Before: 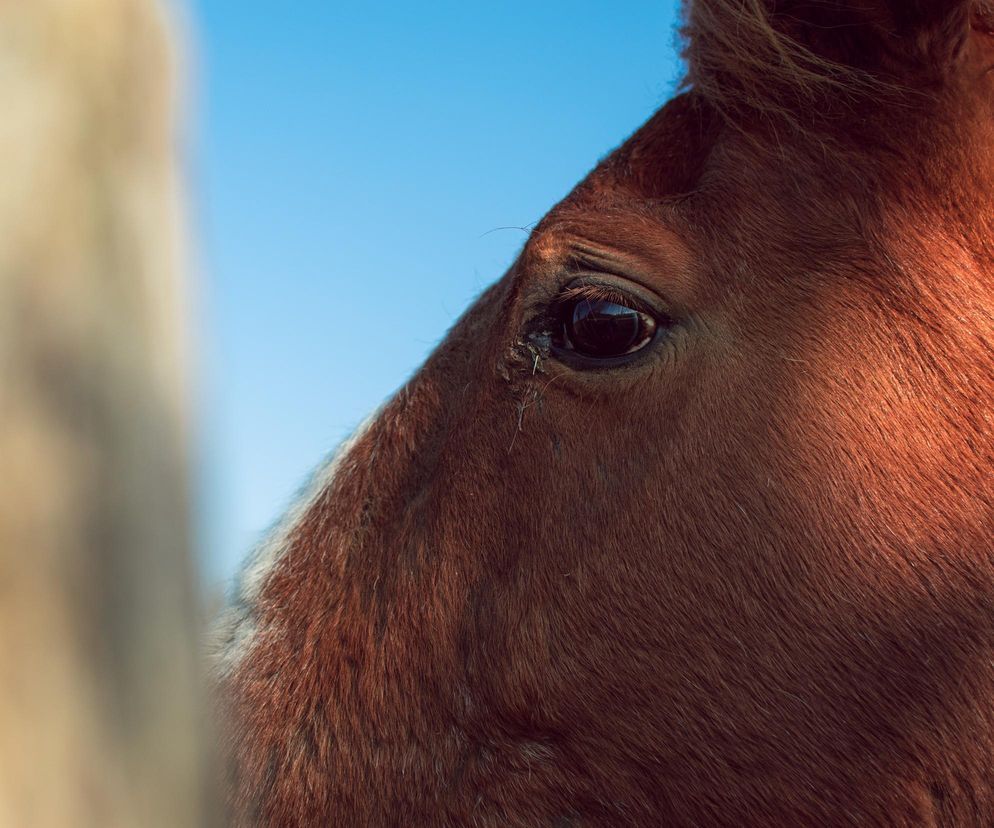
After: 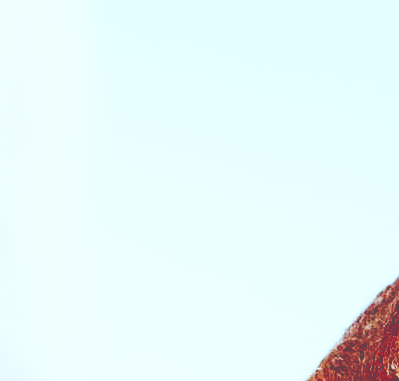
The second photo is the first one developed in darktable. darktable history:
color zones: curves: ch0 [(0.11, 0.396) (0.195, 0.36) (0.25, 0.5) (0.303, 0.412) (0.357, 0.544) (0.75, 0.5) (0.967, 0.328)]; ch1 [(0, 0.468) (0.112, 0.512) (0.202, 0.6) (0.25, 0.5) (0.307, 0.352) (0.357, 0.544) (0.75, 0.5) (0.963, 0.524)]
base curve: curves: ch0 [(0, 0) (0.012, 0.01) (0.073, 0.168) (0.31, 0.711) (0.645, 0.957) (1, 1)], preserve colors none
tone curve: curves: ch0 [(0, 0) (0.003, 0.279) (0.011, 0.287) (0.025, 0.295) (0.044, 0.304) (0.069, 0.316) (0.1, 0.319) (0.136, 0.316) (0.177, 0.32) (0.224, 0.359) (0.277, 0.421) (0.335, 0.511) (0.399, 0.639) (0.468, 0.734) (0.543, 0.827) (0.623, 0.89) (0.709, 0.944) (0.801, 0.965) (0.898, 0.968) (1, 1)], preserve colors none
crop and rotate: left 10.843%, top 0.065%, right 48.917%, bottom 53.901%
sharpen: on, module defaults
exposure: black level correction 0.001, exposure 0.193 EV, compensate highlight preservation false
color correction: highlights a* -3.93, highlights b* -11.08
color balance rgb: power › luminance 9.964%, power › chroma 2.81%, power › hue 59.62°, perceptual saturation grading › global saturation -26.725%
